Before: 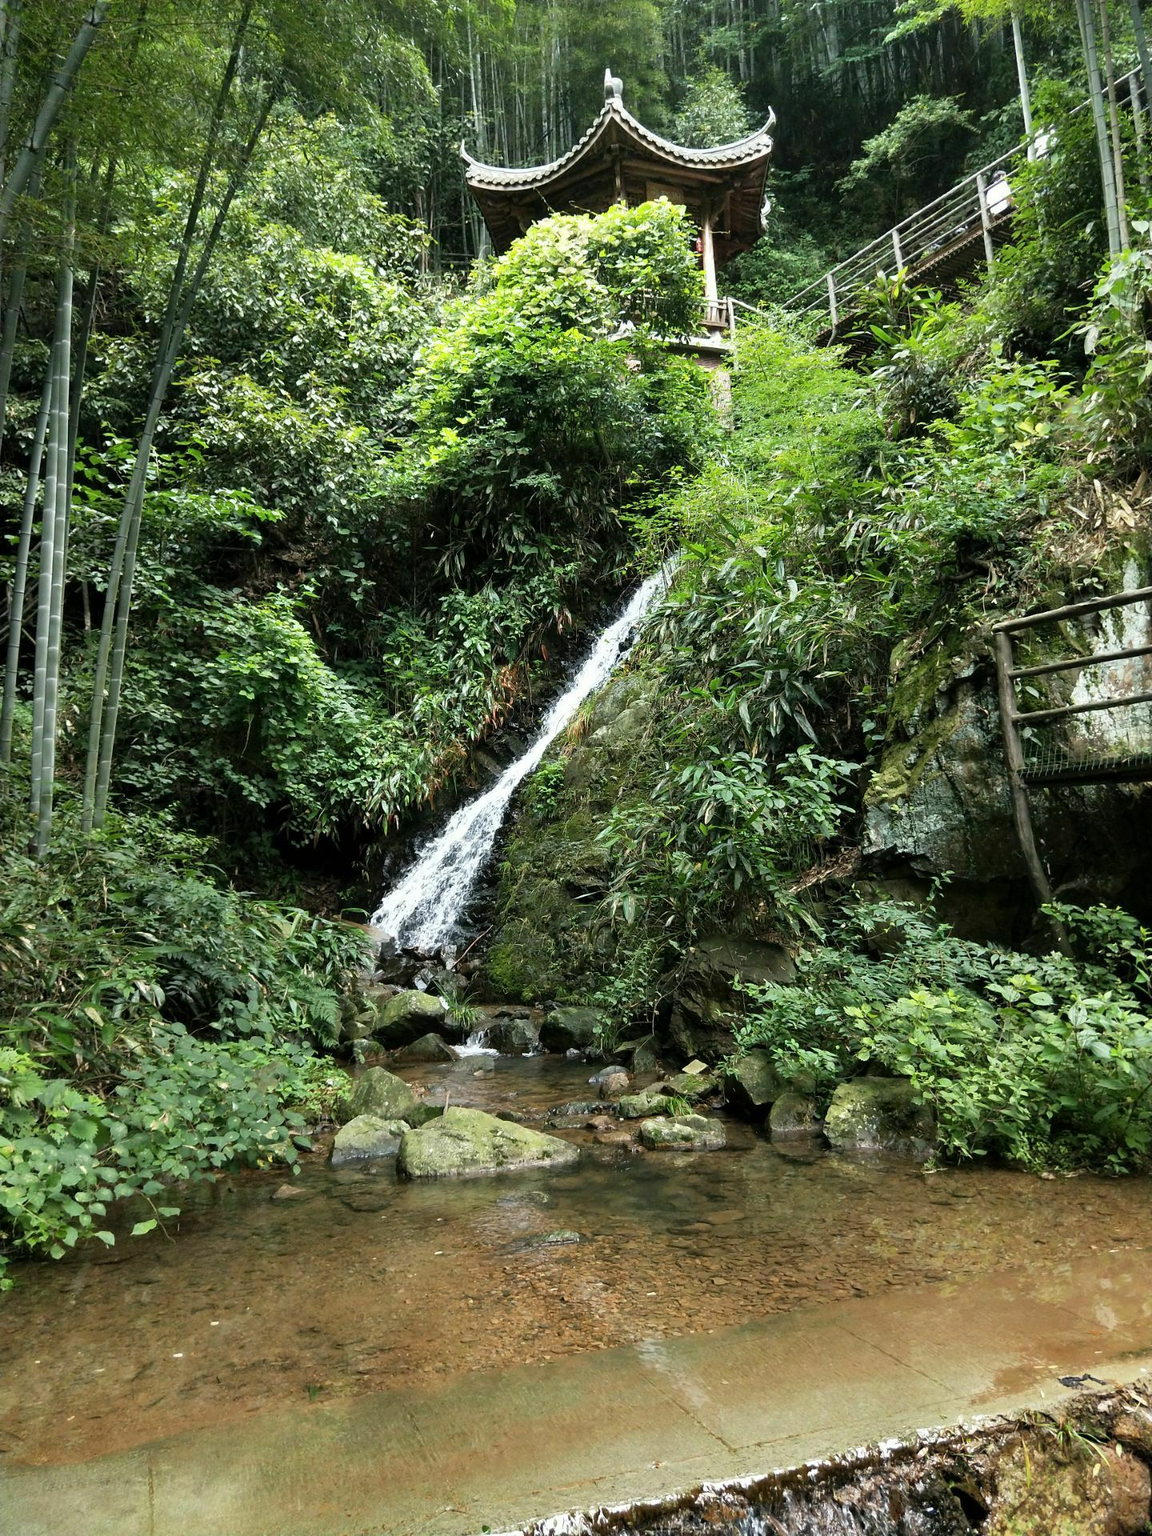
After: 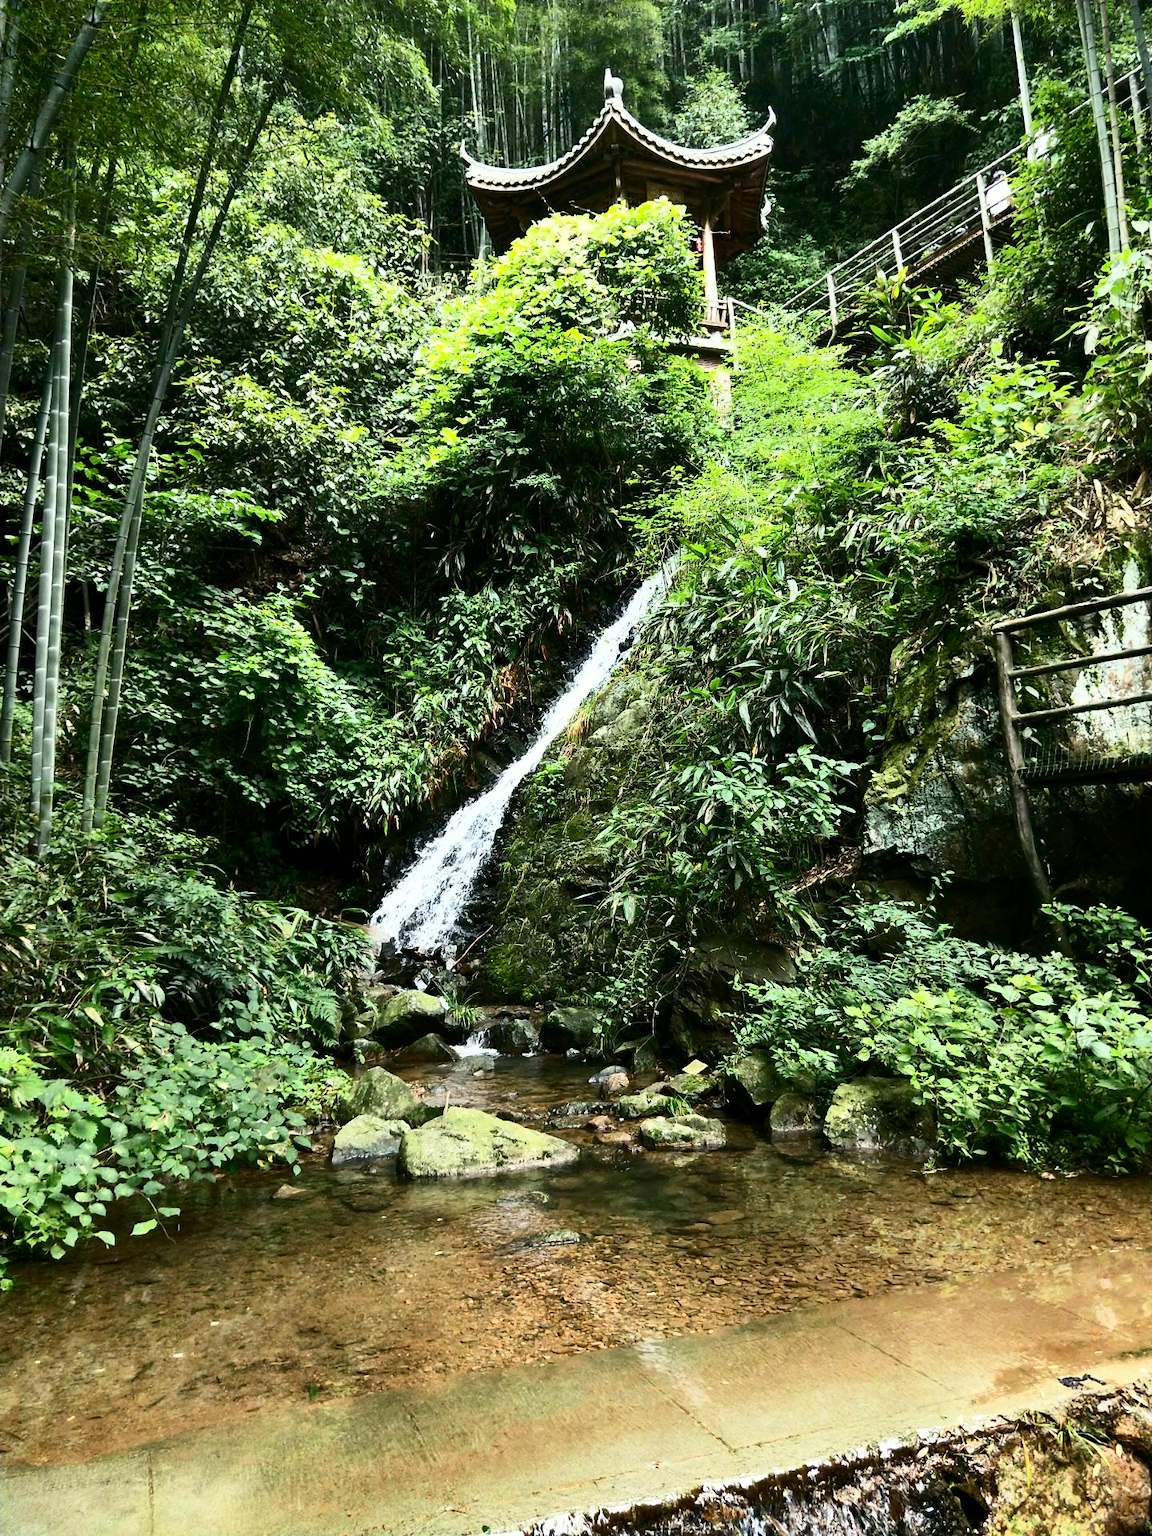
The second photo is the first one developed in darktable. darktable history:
contrast brightness saturation: contrast 0.412, brightness 0.102, saturation 0.206
